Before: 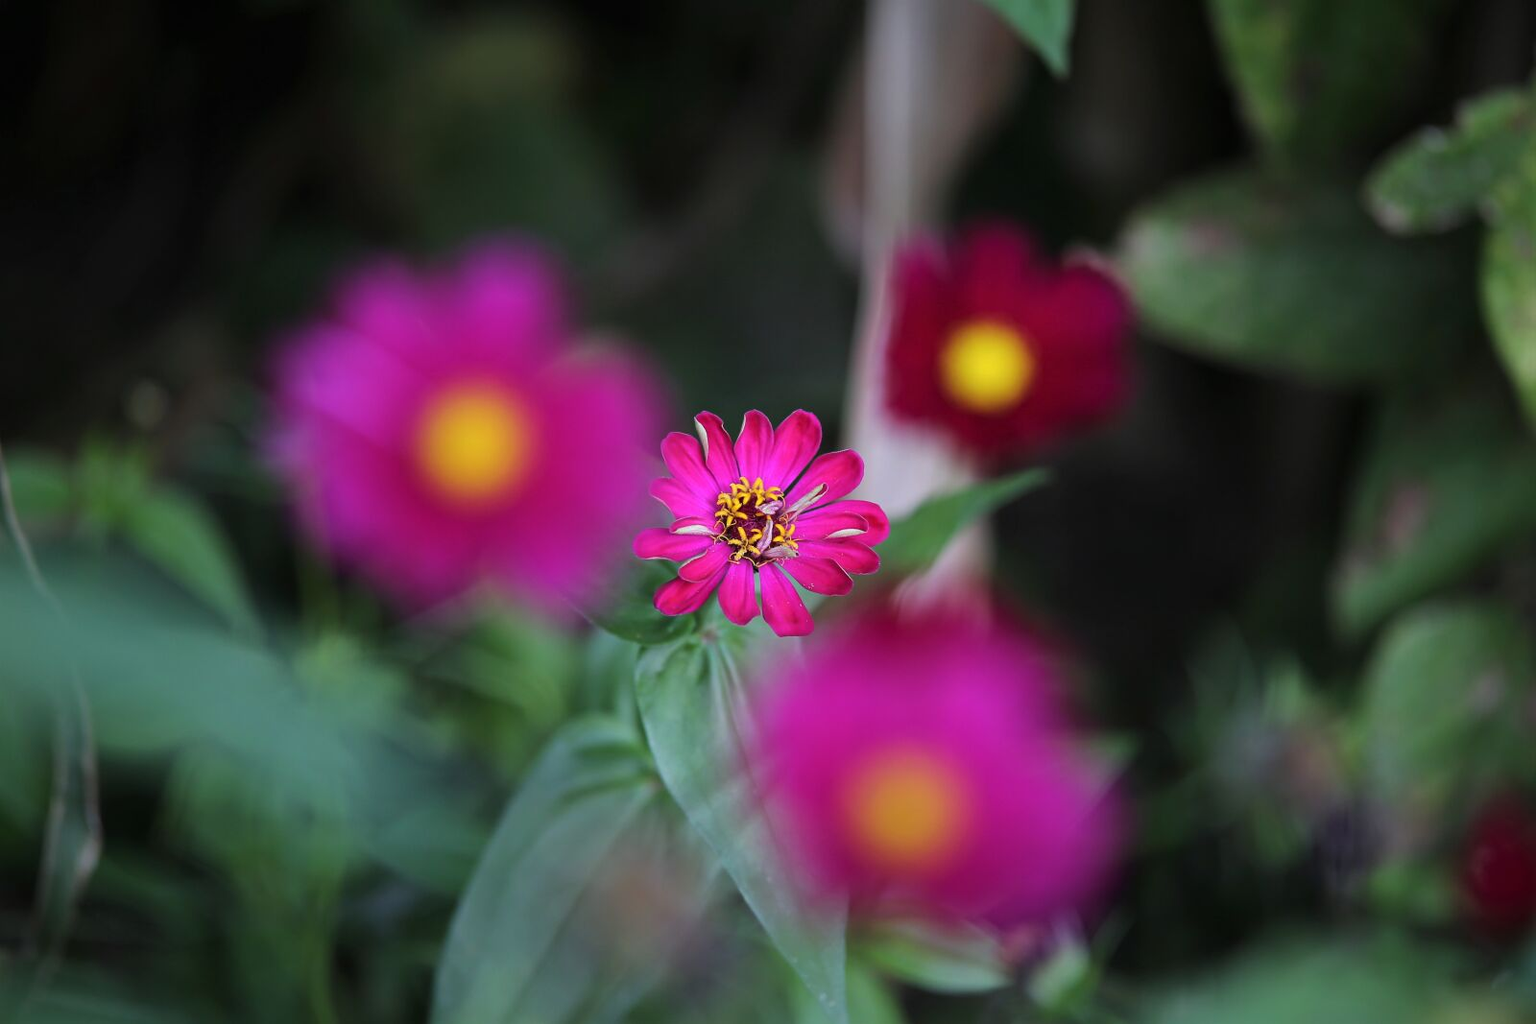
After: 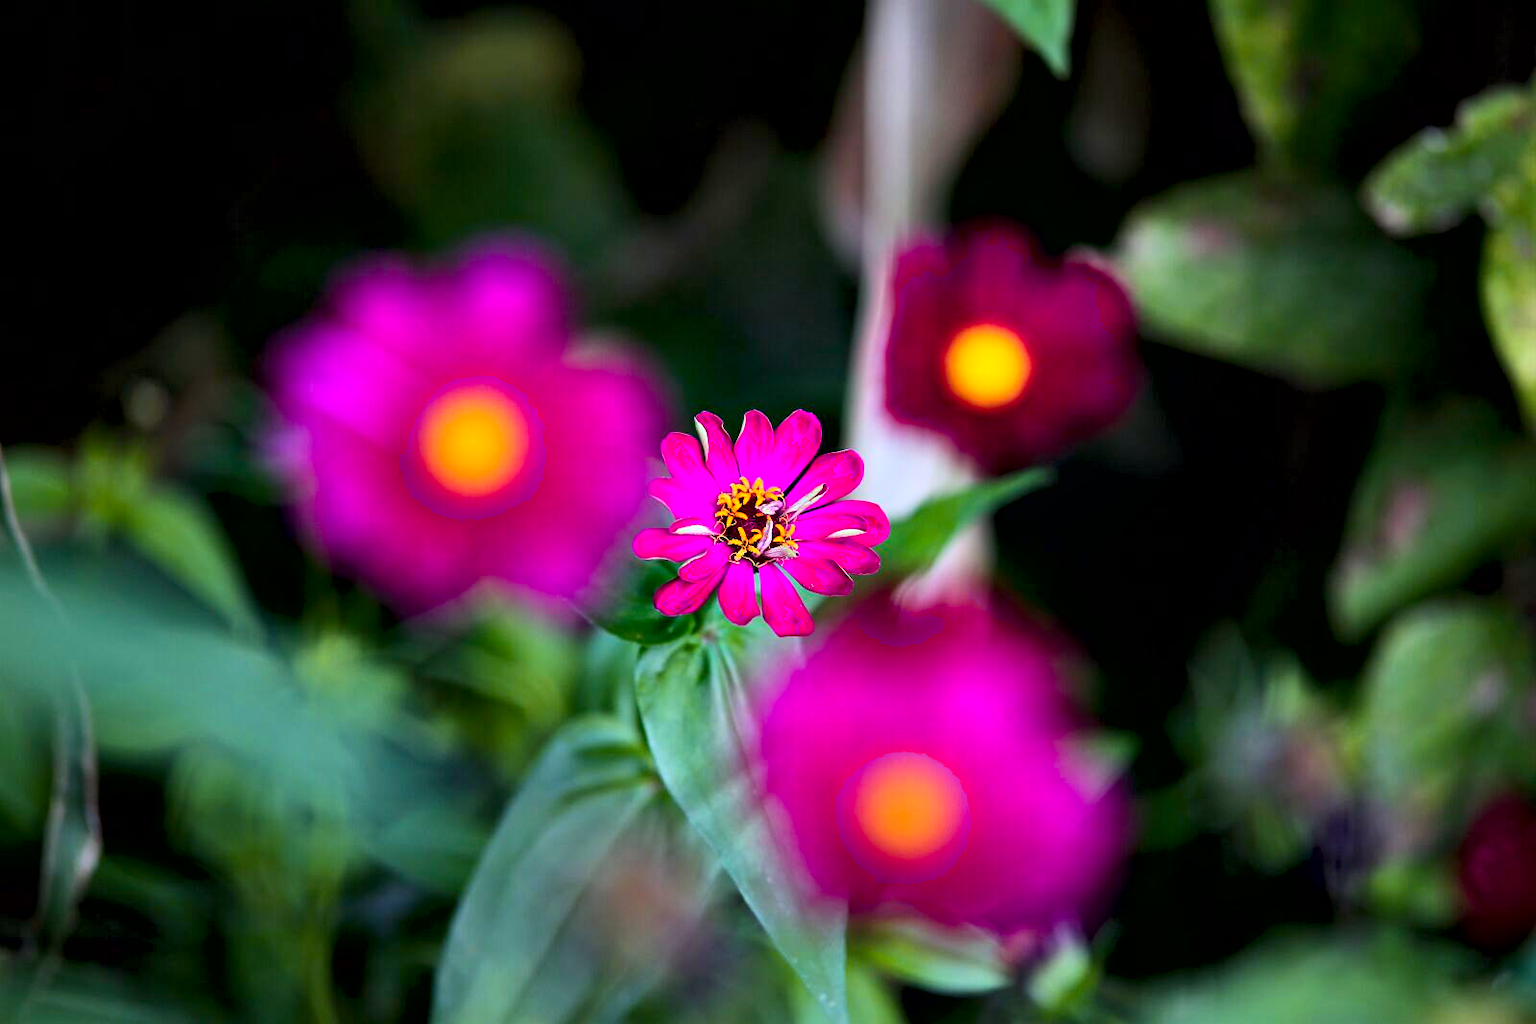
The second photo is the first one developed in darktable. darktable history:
contrast equalizer: octaves 7, y [[0.6 ×6], [0.55 ×6], [0 ×6], [0 ×6], [0 ×6]]
contrast brightness saturation: contrast 0.201, brightness 0.149, saturation 0.141
exposure: black level correction 0.006, exposure -0.22 EV, compensate exposure bias true, compensate highlight preservation false
color zones: curves: ch1 [(0.24, 0.634) (0.75, 0.5)]; ch2 [(0.253, 0.437) (0.745, 0.491)]
